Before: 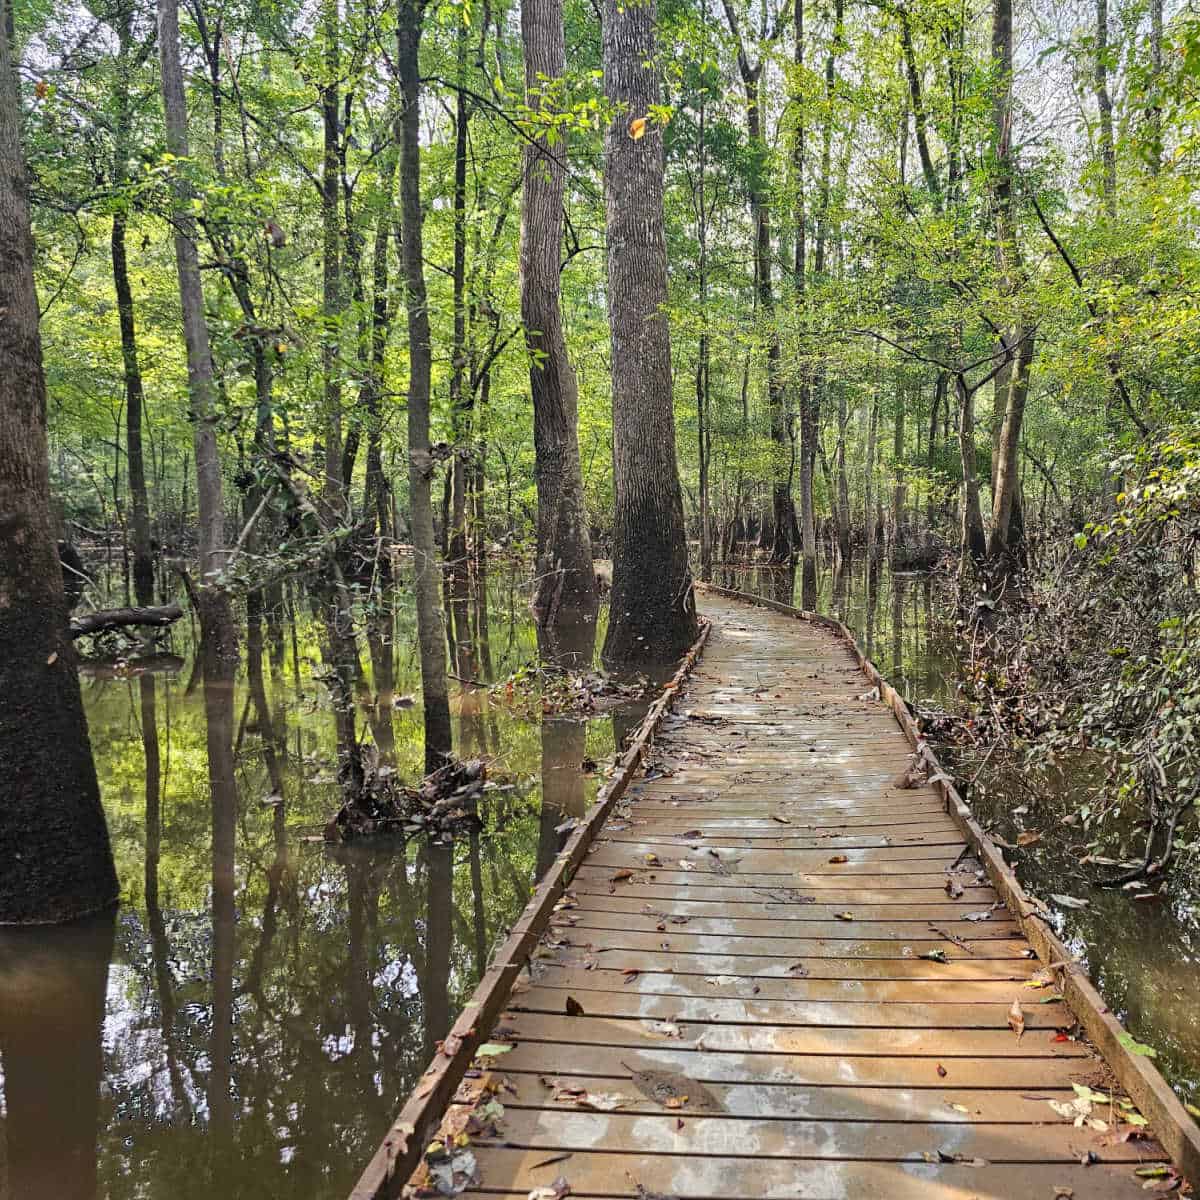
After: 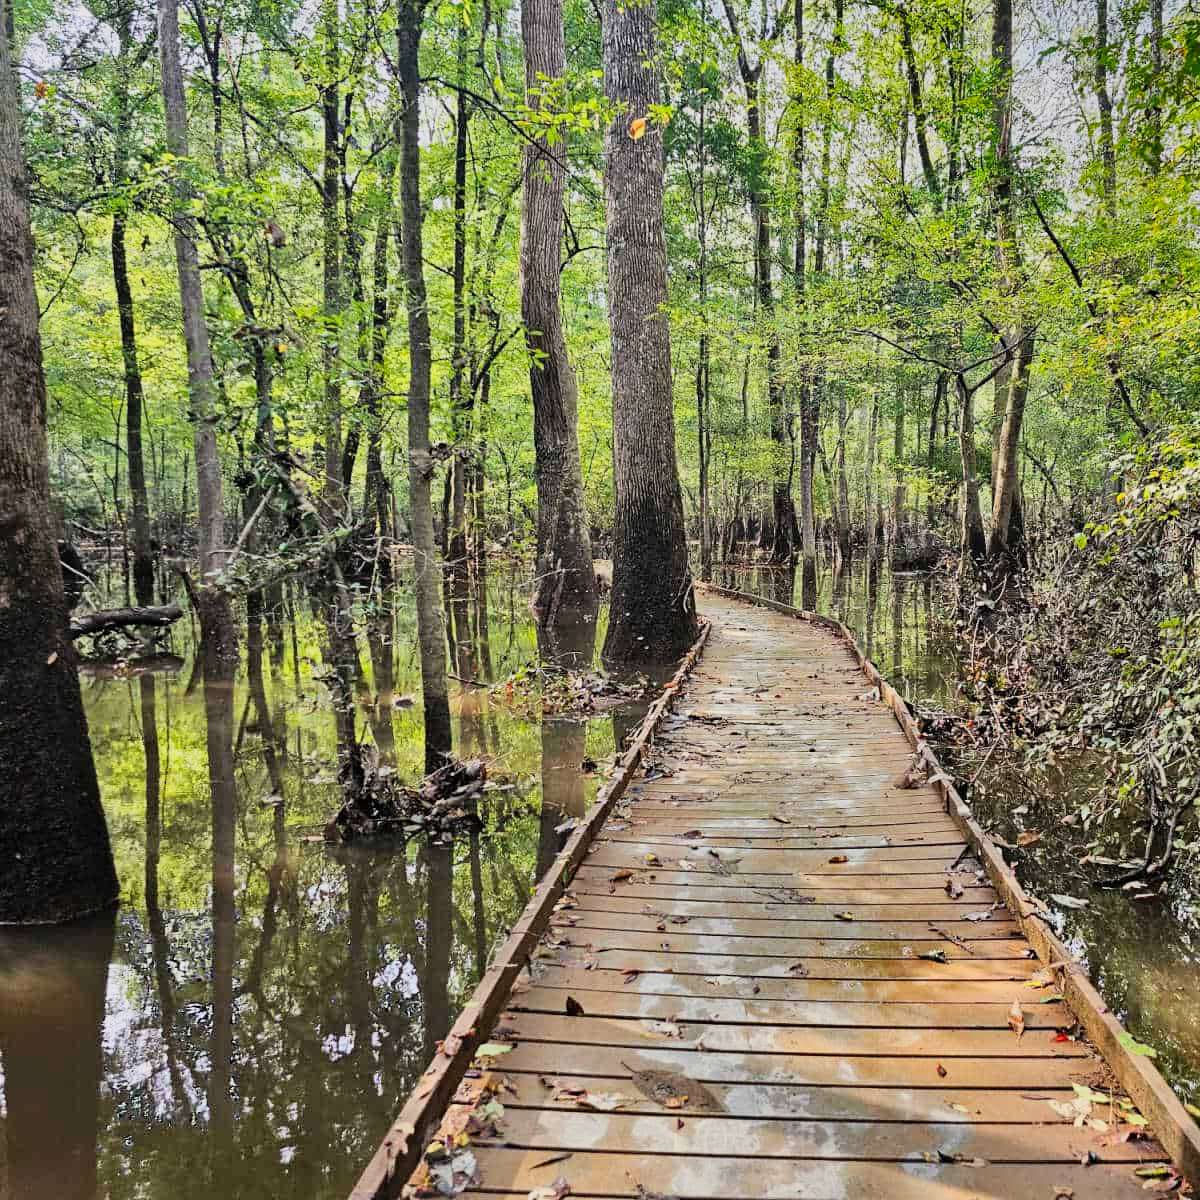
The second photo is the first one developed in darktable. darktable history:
filmic rgb: black relative exposure -7.65 EV, white relative exposure 4.56 EV, hardness 3.61
shadows and highlights: shadows 20.94, highlights -82.42, soften with gaussian
contrast brightness saturation: contrast 0.197, brightness 0.156, saturation 0.223
